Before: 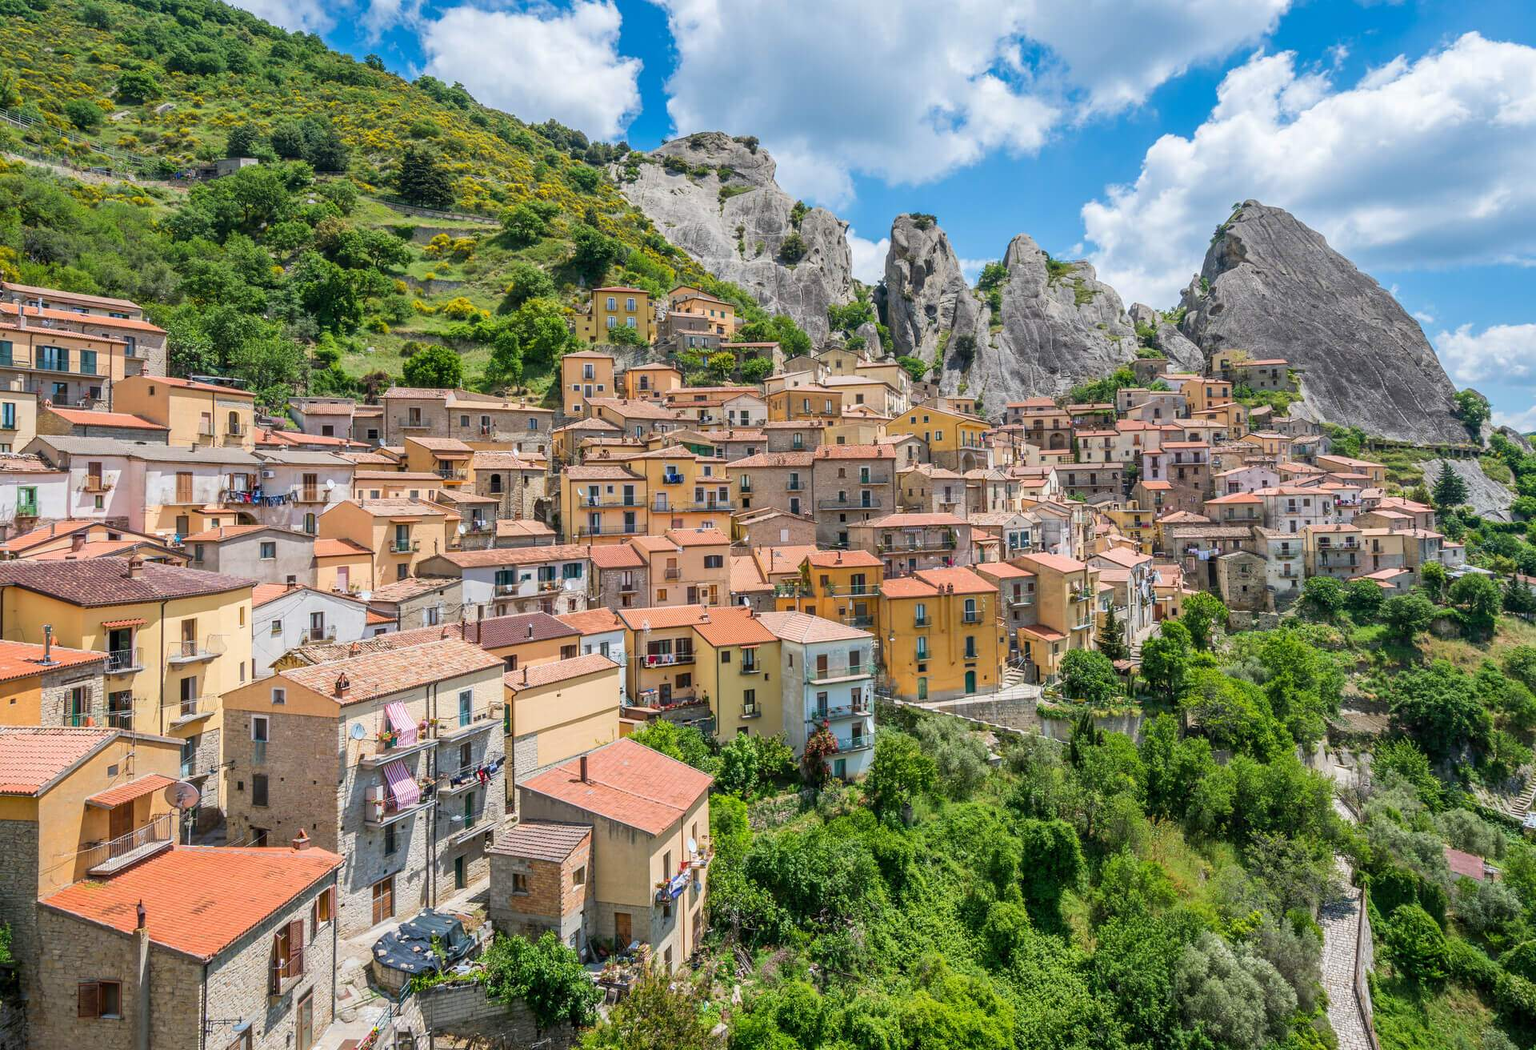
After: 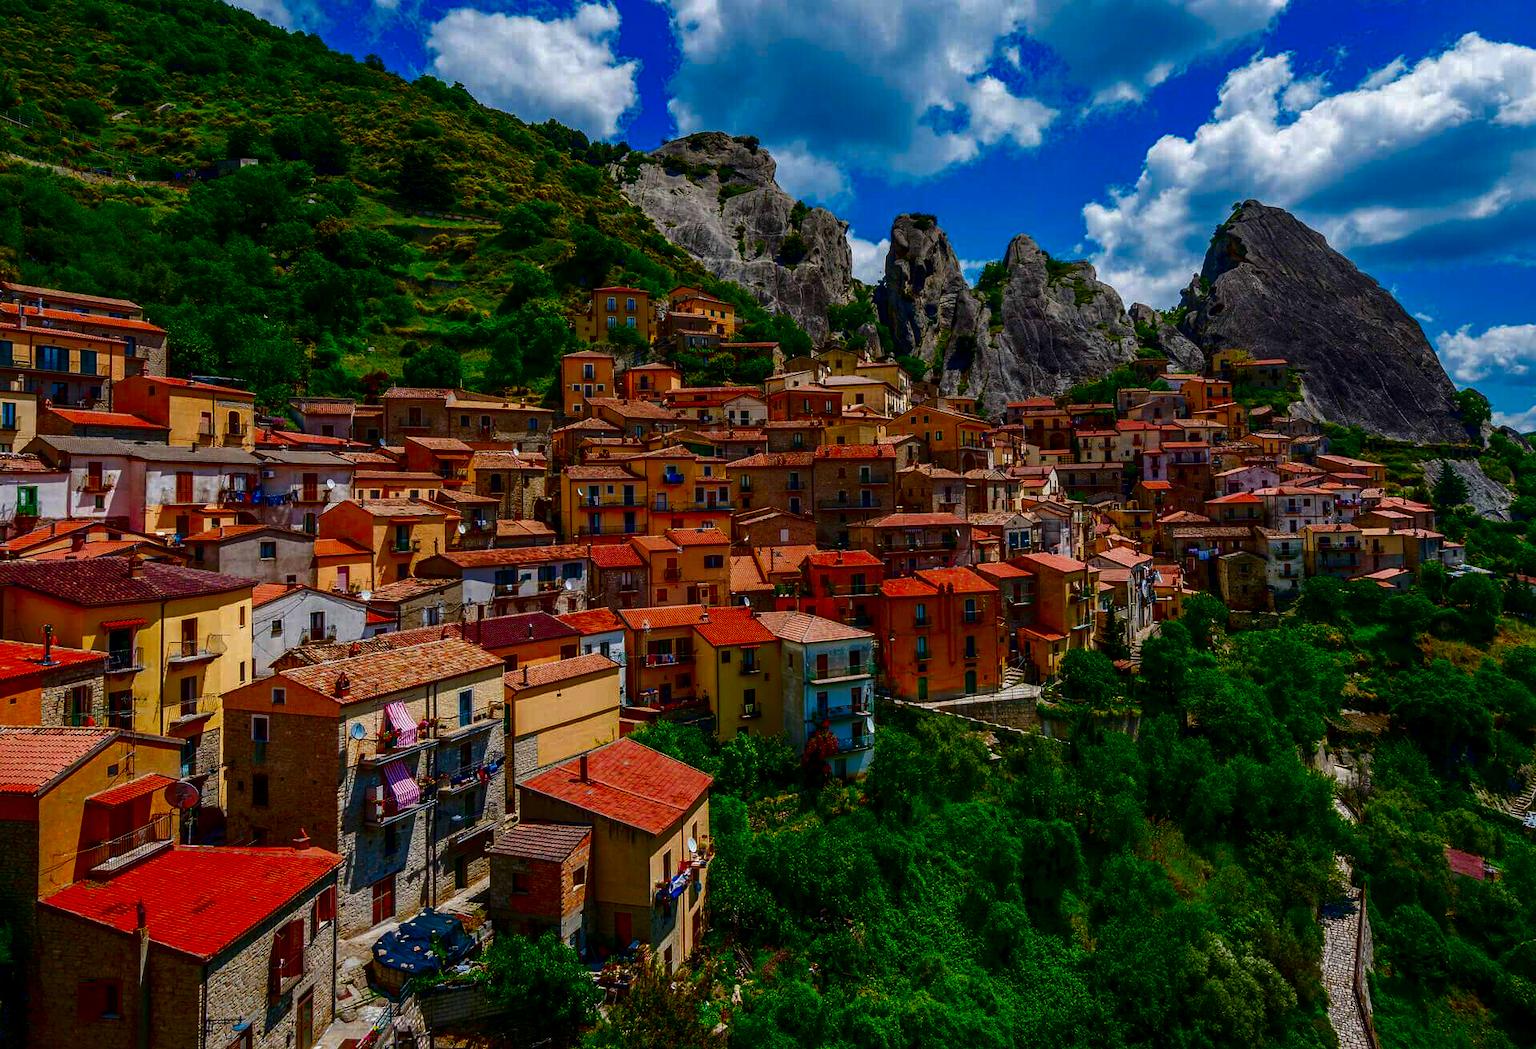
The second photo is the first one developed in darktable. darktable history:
local contrast: highlights 100%, shadows 98%, detail 120%, midtone range 0.2
contrast brightness saturation: brightness -0.997, saturation 0.994
